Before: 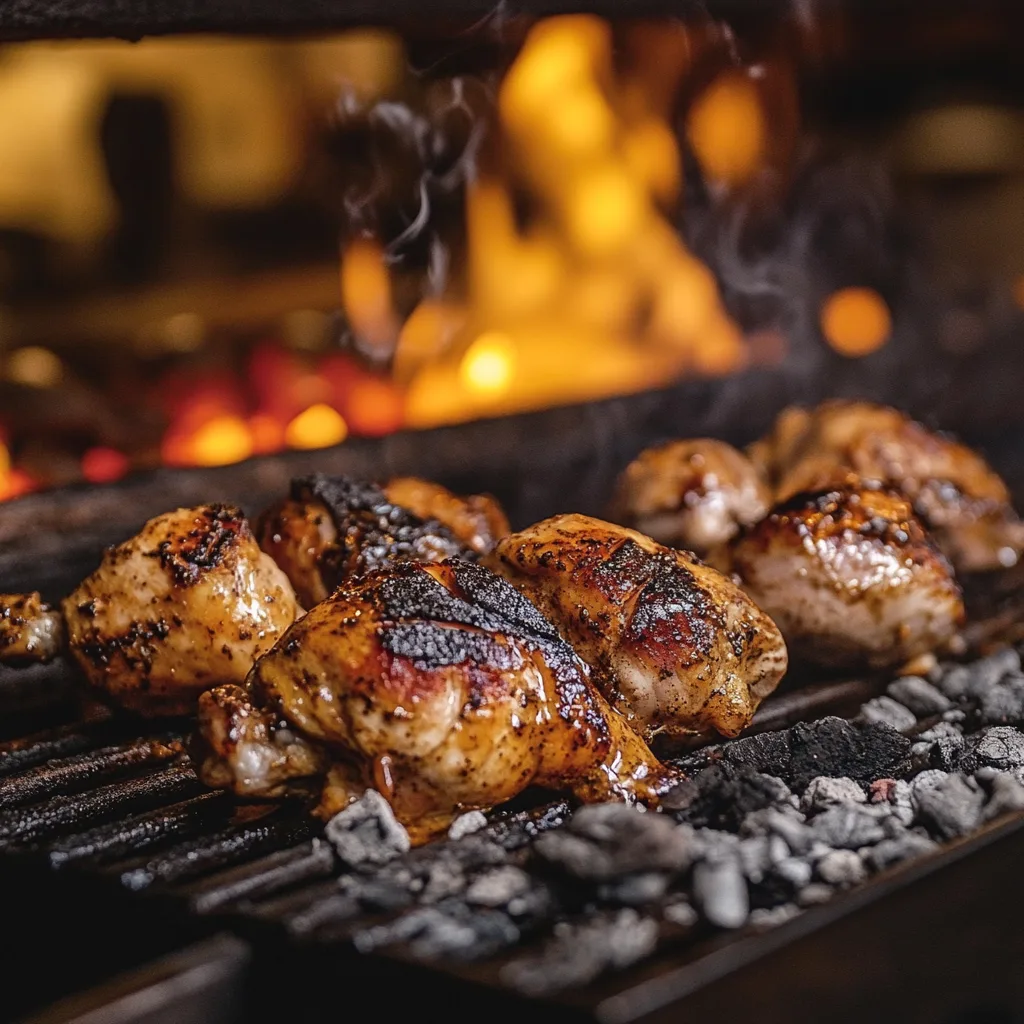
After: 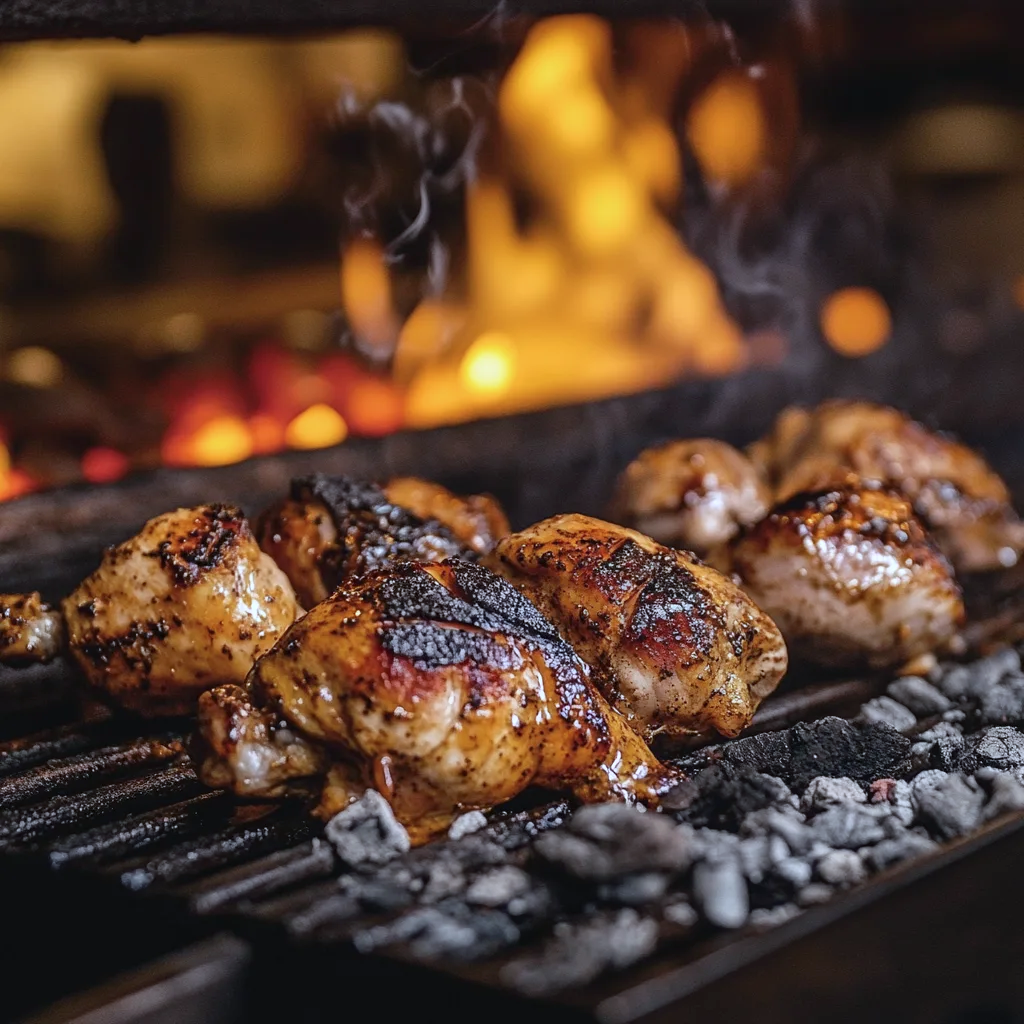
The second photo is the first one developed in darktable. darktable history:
color calibration: gray › normalize channels true, illuminant custom, x 0.368, y 0.373, temperature 4349.03 K, gamut compression 0.009
